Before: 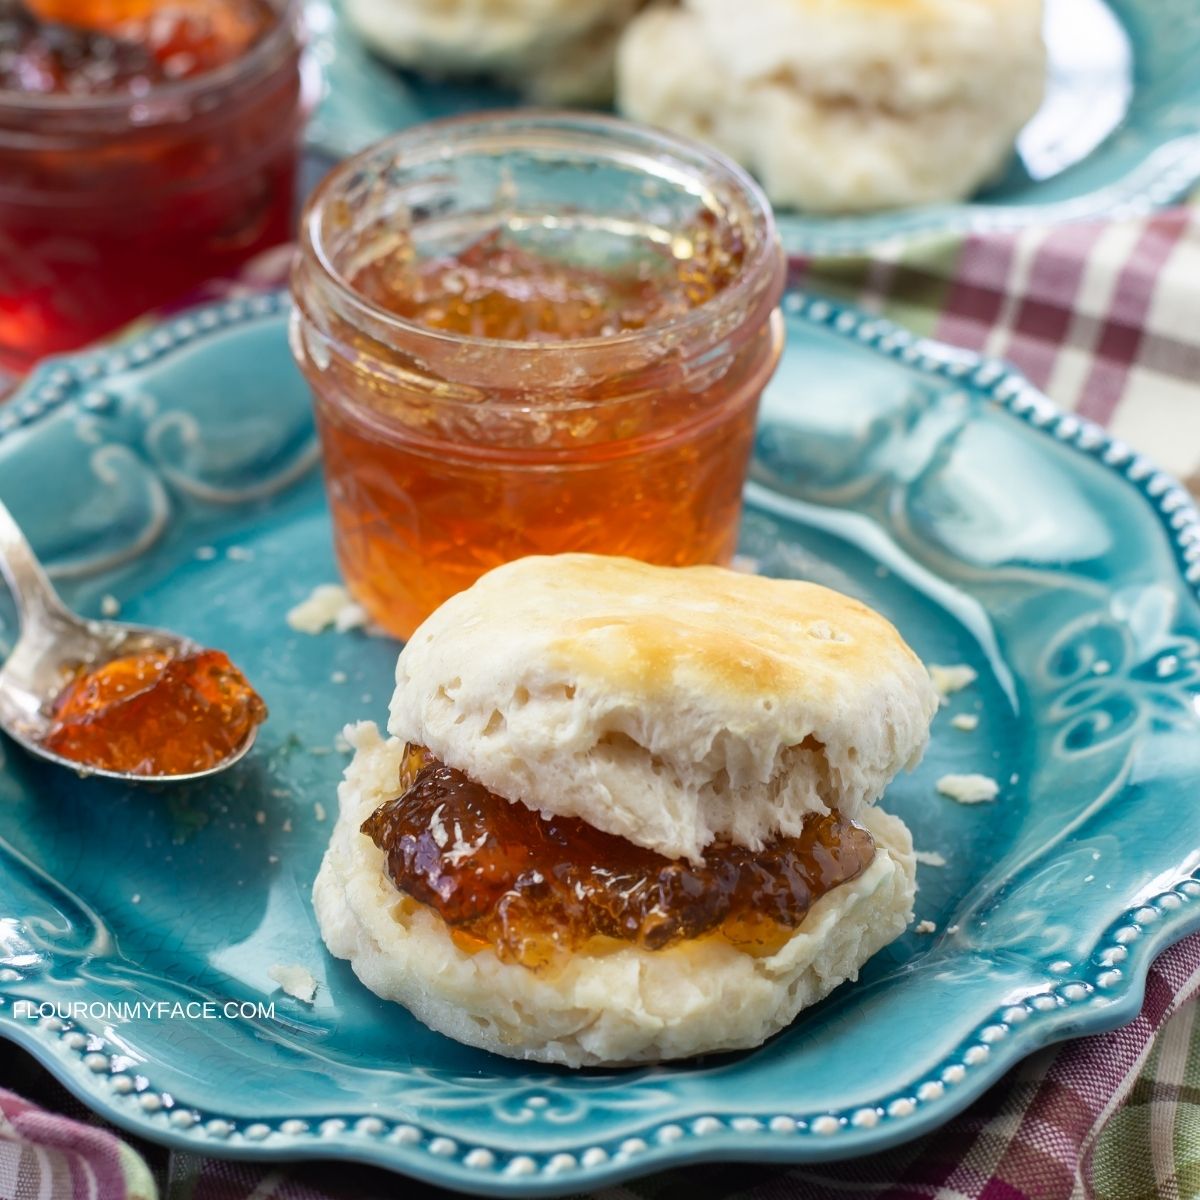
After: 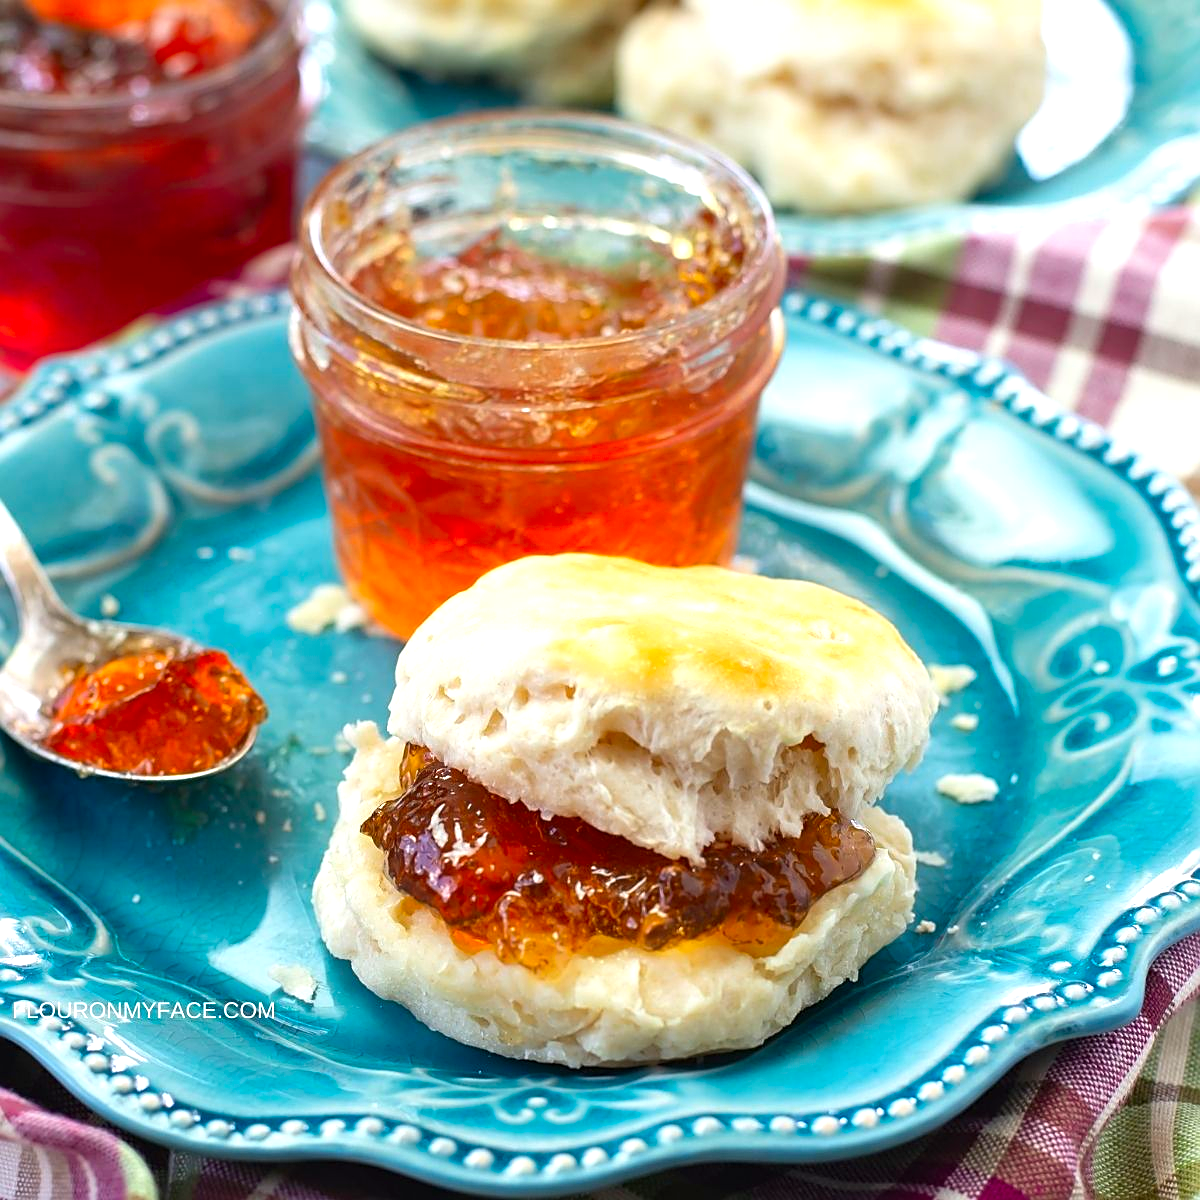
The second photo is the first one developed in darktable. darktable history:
sharpen: on, module defaults
exposure: black level correction 0, exposure 0.5 EV, compensate highlight preservation false
color correction: saturation 1.34
